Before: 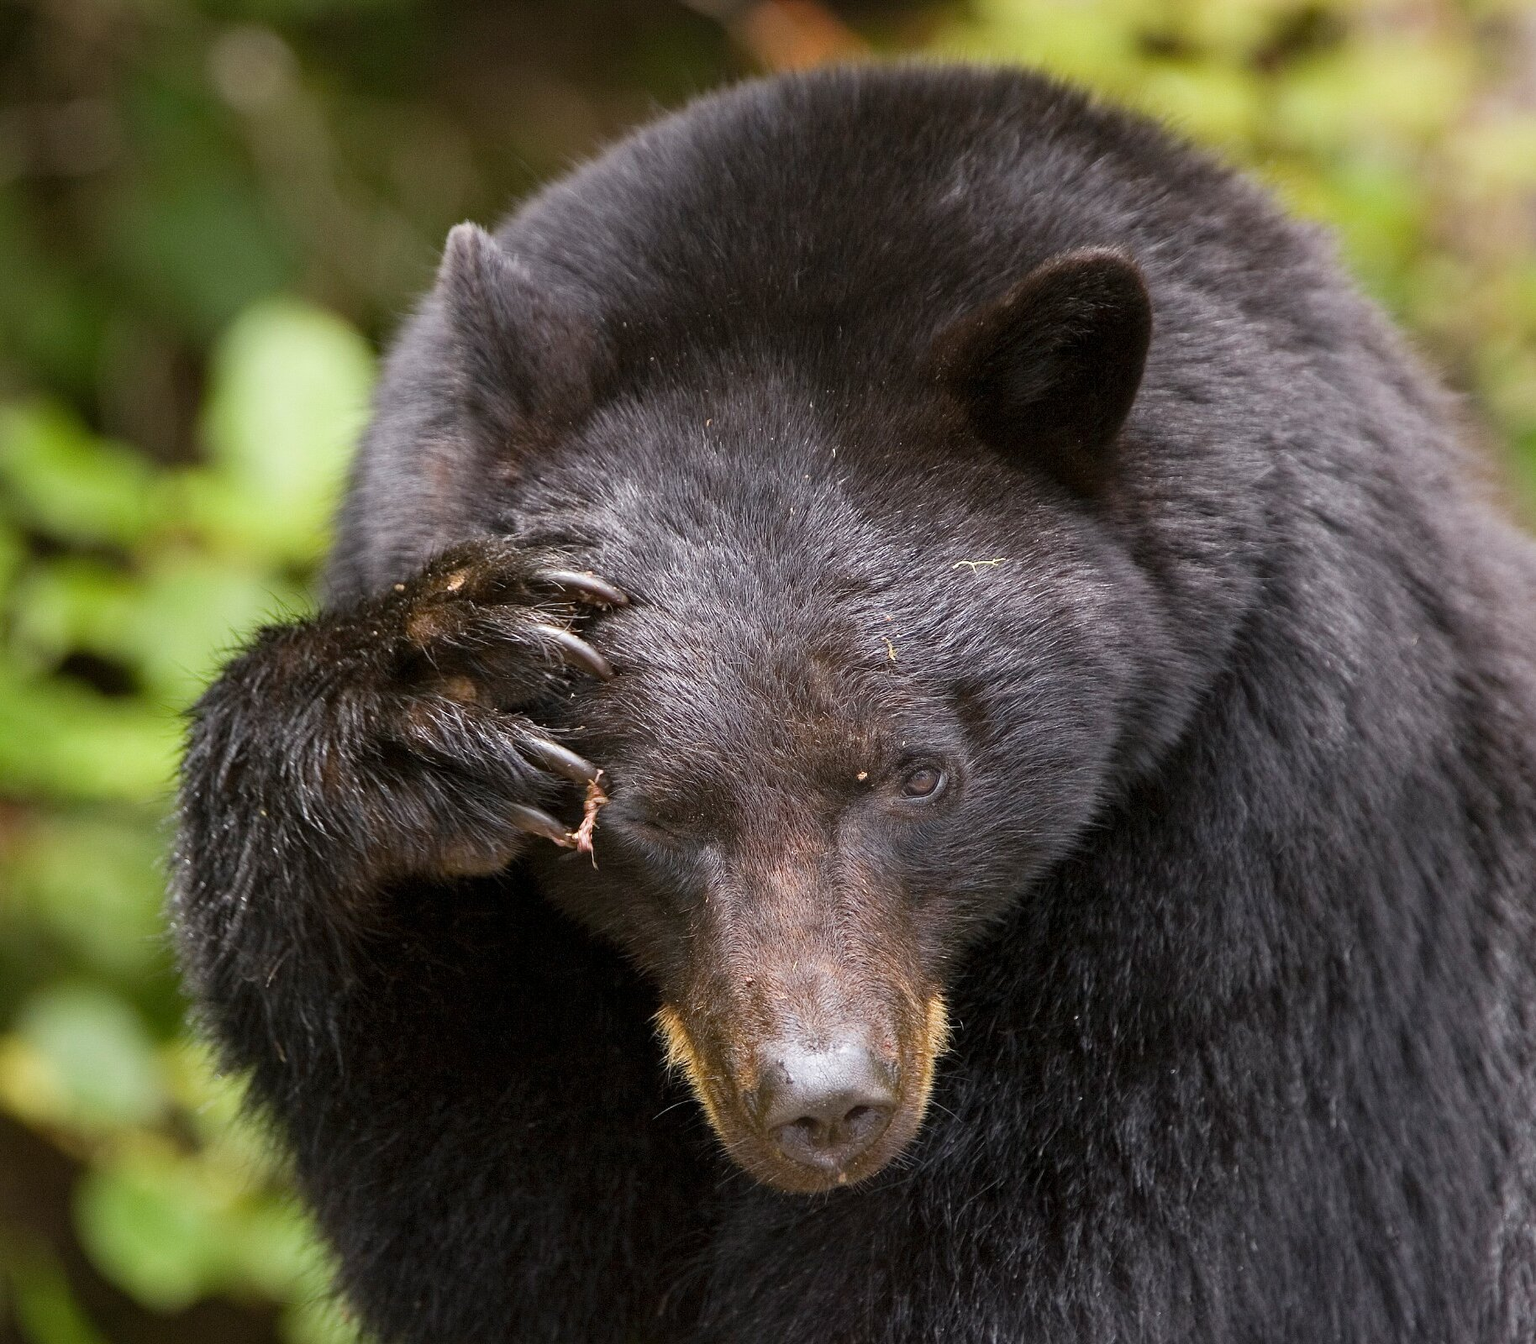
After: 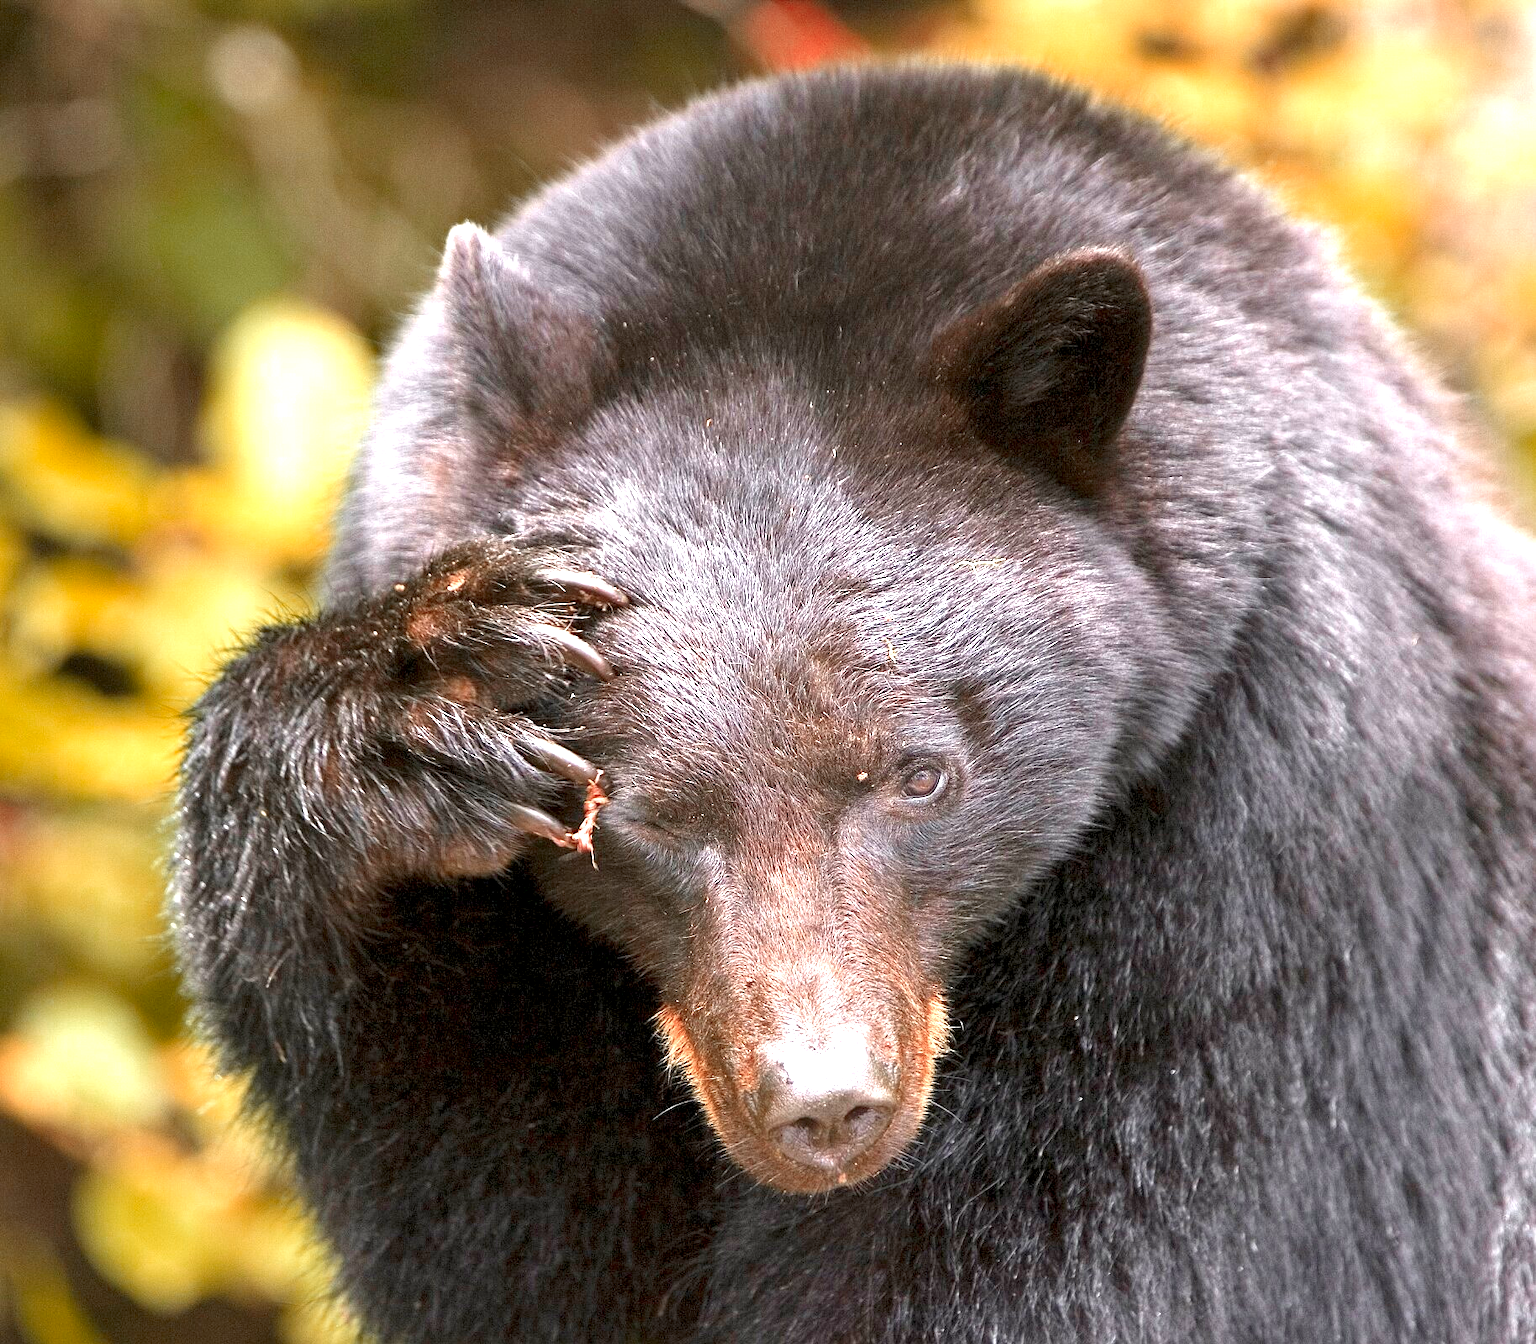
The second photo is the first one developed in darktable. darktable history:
exposure: black level correction 0.001, exposure 1.84 EV, compensate highlight preservation false
color zones: curves: ch0 [(0, 0.299) (0.25, 0.383) (0.456, 0.352) (0.736, 0.571)]; ch1 [(0, 0.63) (0.151, 0.568) (0.254, 0.416) (0.47, 0.558) (0.732, 0.37) (0.909, 0.492)]; ch2 [(0.004, 0.604) (0.158, 0.443) (0.257, 0.403) (0.761, 0.468)]
